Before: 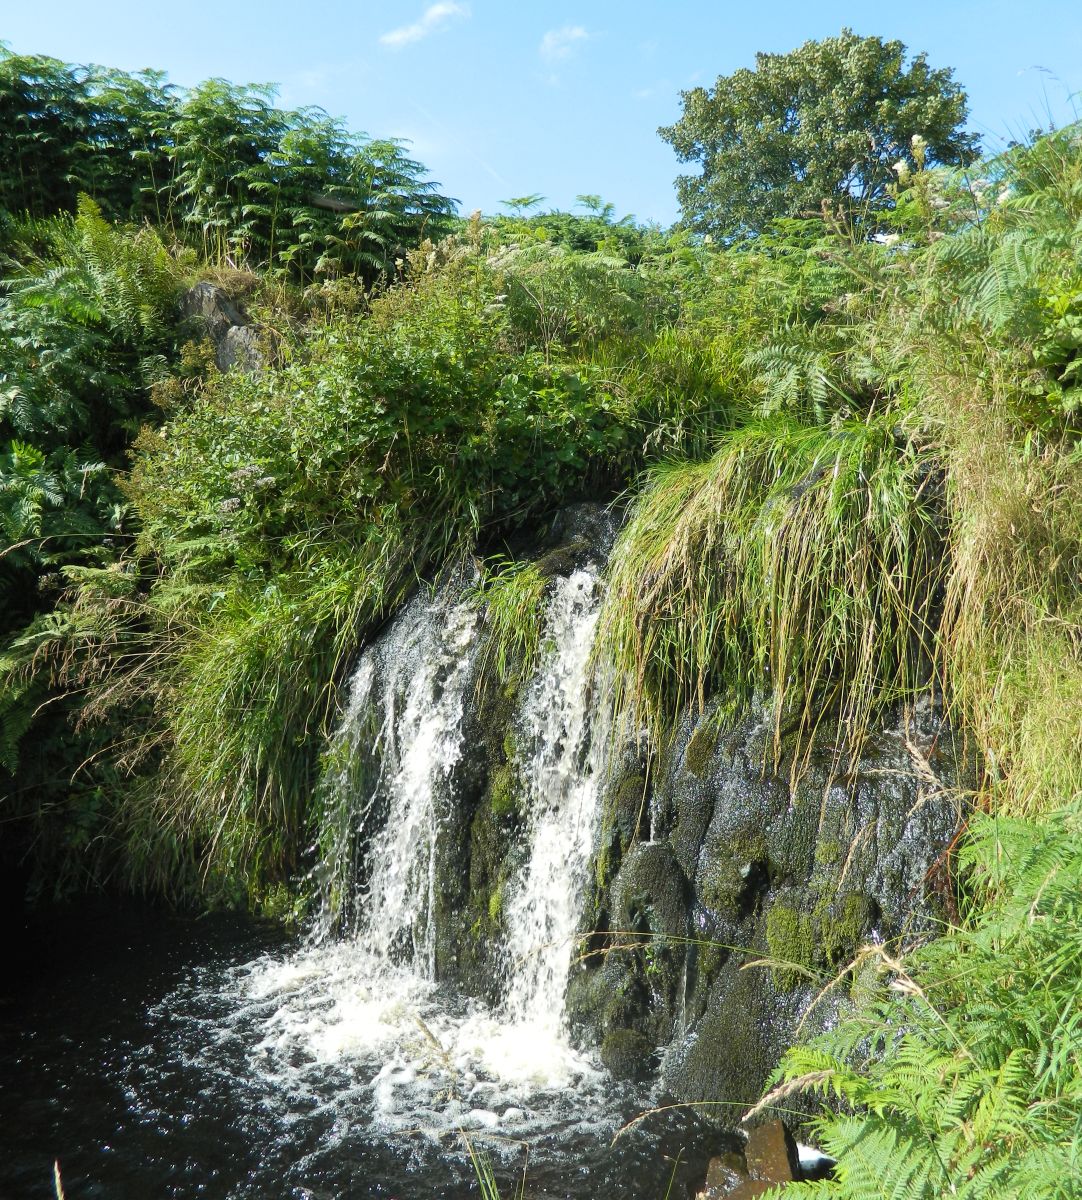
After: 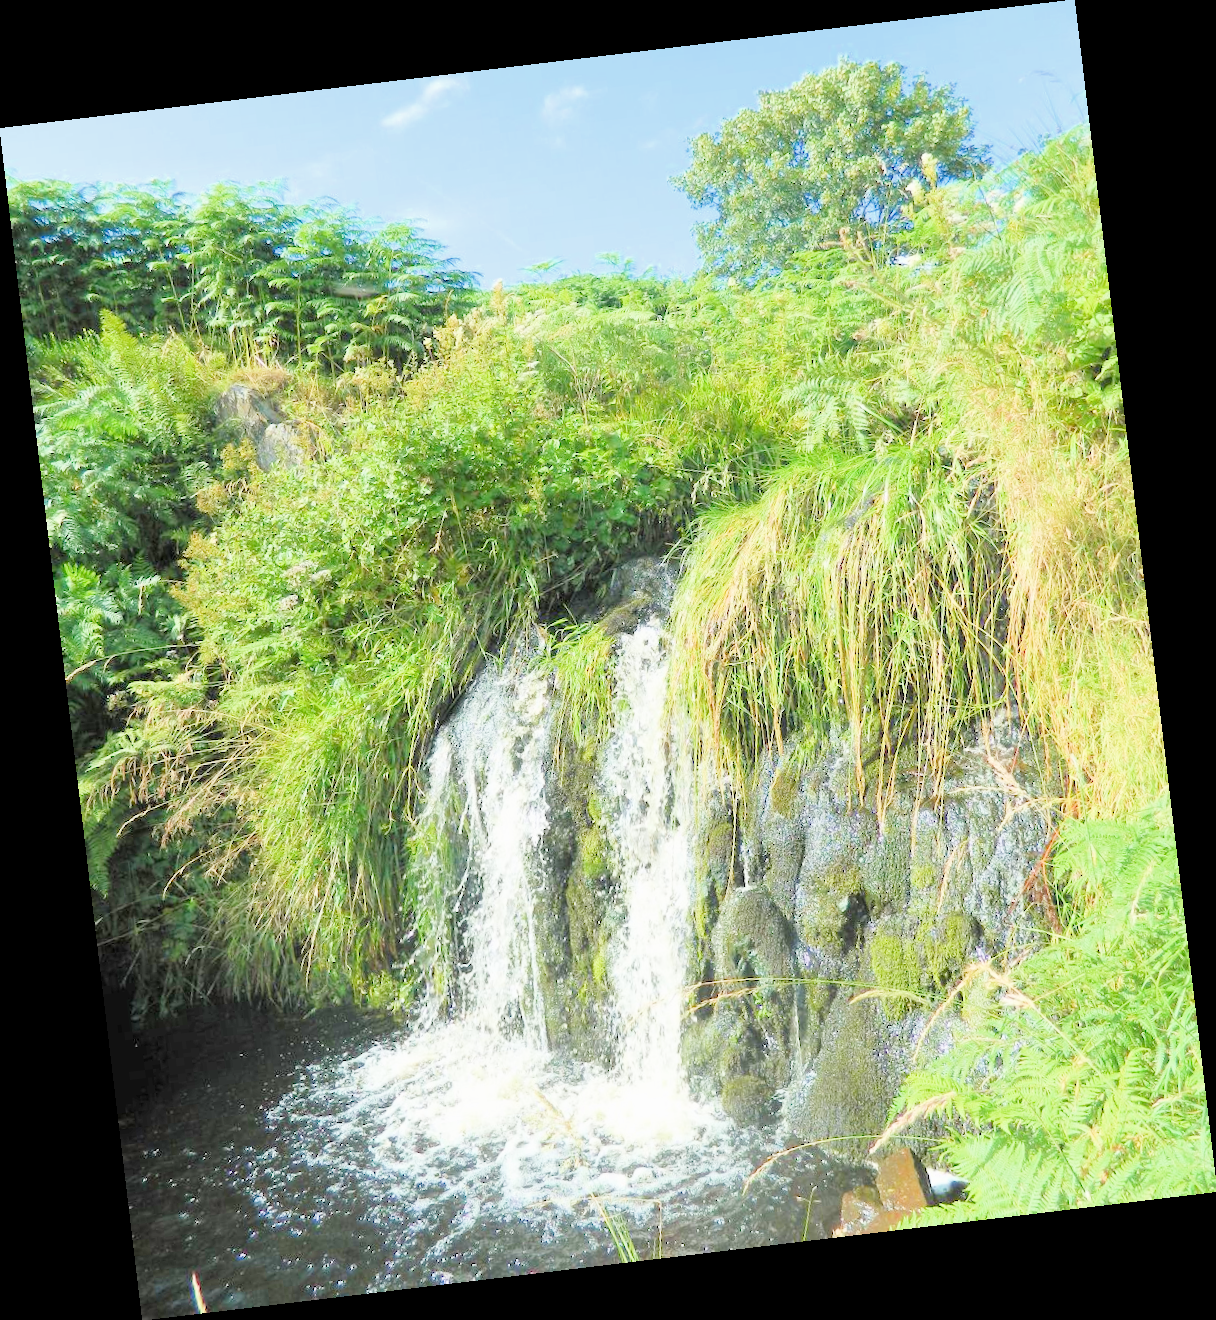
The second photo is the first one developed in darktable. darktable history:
filmic rgb: middle gray luminance 3.44%, black relative exposure -5.92 EV, white relative exposure 6.33 EV, threshold 6 EV, dynamic range scaling 22.4%, target black luminance 0%, hardness 2.33, latitude 45.85%, contrast 0.78, highlights saturation mix 100%, shadows ↔ highlights balance 0.033%, add noise in highlights 0, preserve chrominance max RGB, color science v3 (2019), use custom middle-gray values true, iterations of high-quality reconstruction 0, contrast in highlights soft, enable highlight reconstruction true
exposure: black level correction 0, exposure 0.5 EV, compensate highlight preservation false
rotate and perspective: rotation -6.83°, automatic cropping off
tone equalizer: on, module defaults
